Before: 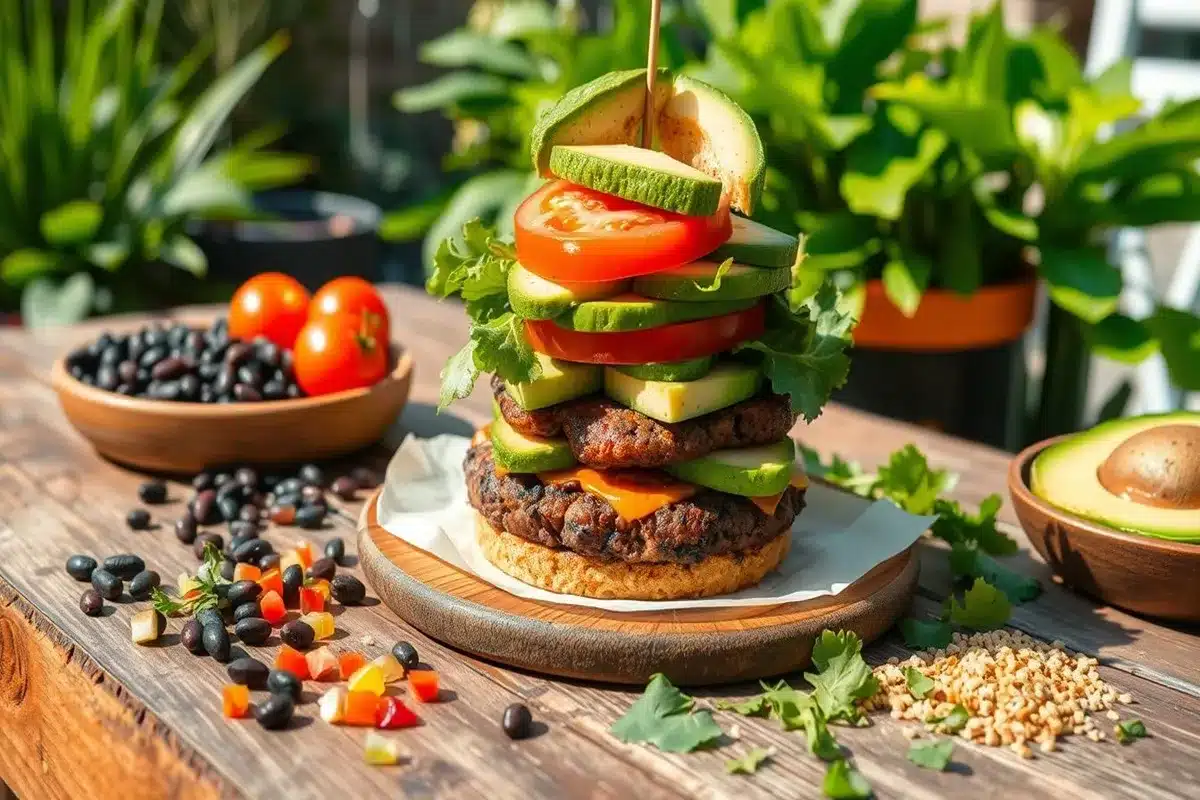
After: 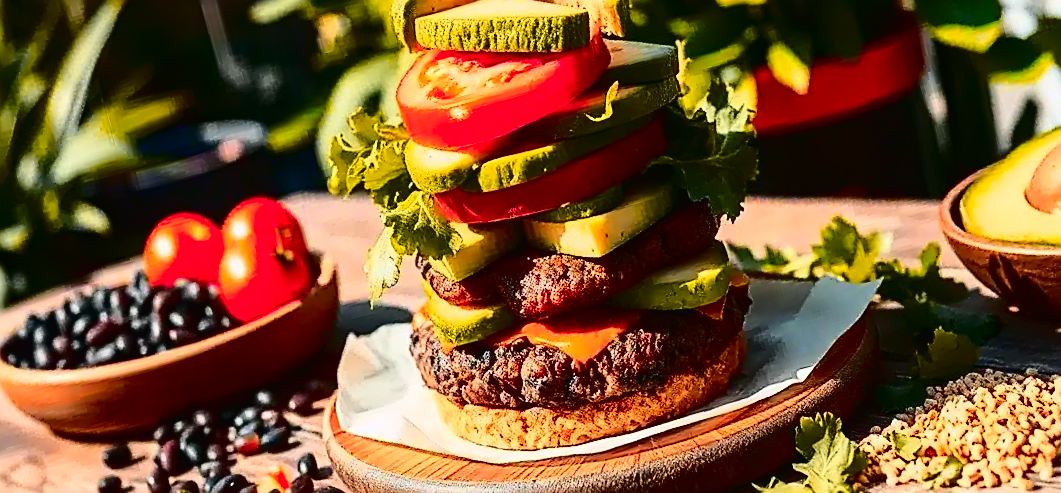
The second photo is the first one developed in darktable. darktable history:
sharpen: amount 0.901
crop: left 1.964%, top 3.251%, right 1.122%, bottom 4.933%
tone curve: curves: ch0 [(0.003, 0.015) (0.104, 0.07) (0.236, 0.218) (0.401, 0.443) (0.495, 0.55) (0.65, 0.68) (0.832, 0.858) (1, 0.977)]; ch1 [(0, 0) (0.161, 0.092) (0.35, 0.33) (0.379, 0.401) (0.45, 0.466) (0.489, 0.499) (0.55, 0.56) (0.621, 0.615) (0.718, 0.734) (1, 1)]; ch2 [(0, 0) (0.369, 0.427) (0.44, 0.434) (0.502, 0.501) (0.557, 0.55) (0.586, 0.59) (1, 1)], color space Lab, independent channels, preserve colors none
color zones: curves: ch1 [(0.309, 0.524) (0.41, 0.329) (0.508, 0.509)]; ch2 [(0.25, 0.457) (0.75, 0.5)]
haze removal: compatibility mode true, adaptive false
contrast brightness saturation: contrast 0.32, brightness -0.08, saturation 0.17
exposure: black level correction -0.003, exposure 0.04 EV, compensate highlight preservation false
rotate and perspective: rotation -14.8°, crop left 0.1, crop right 0.903, crop top 0.25, crop bottom 0.748
